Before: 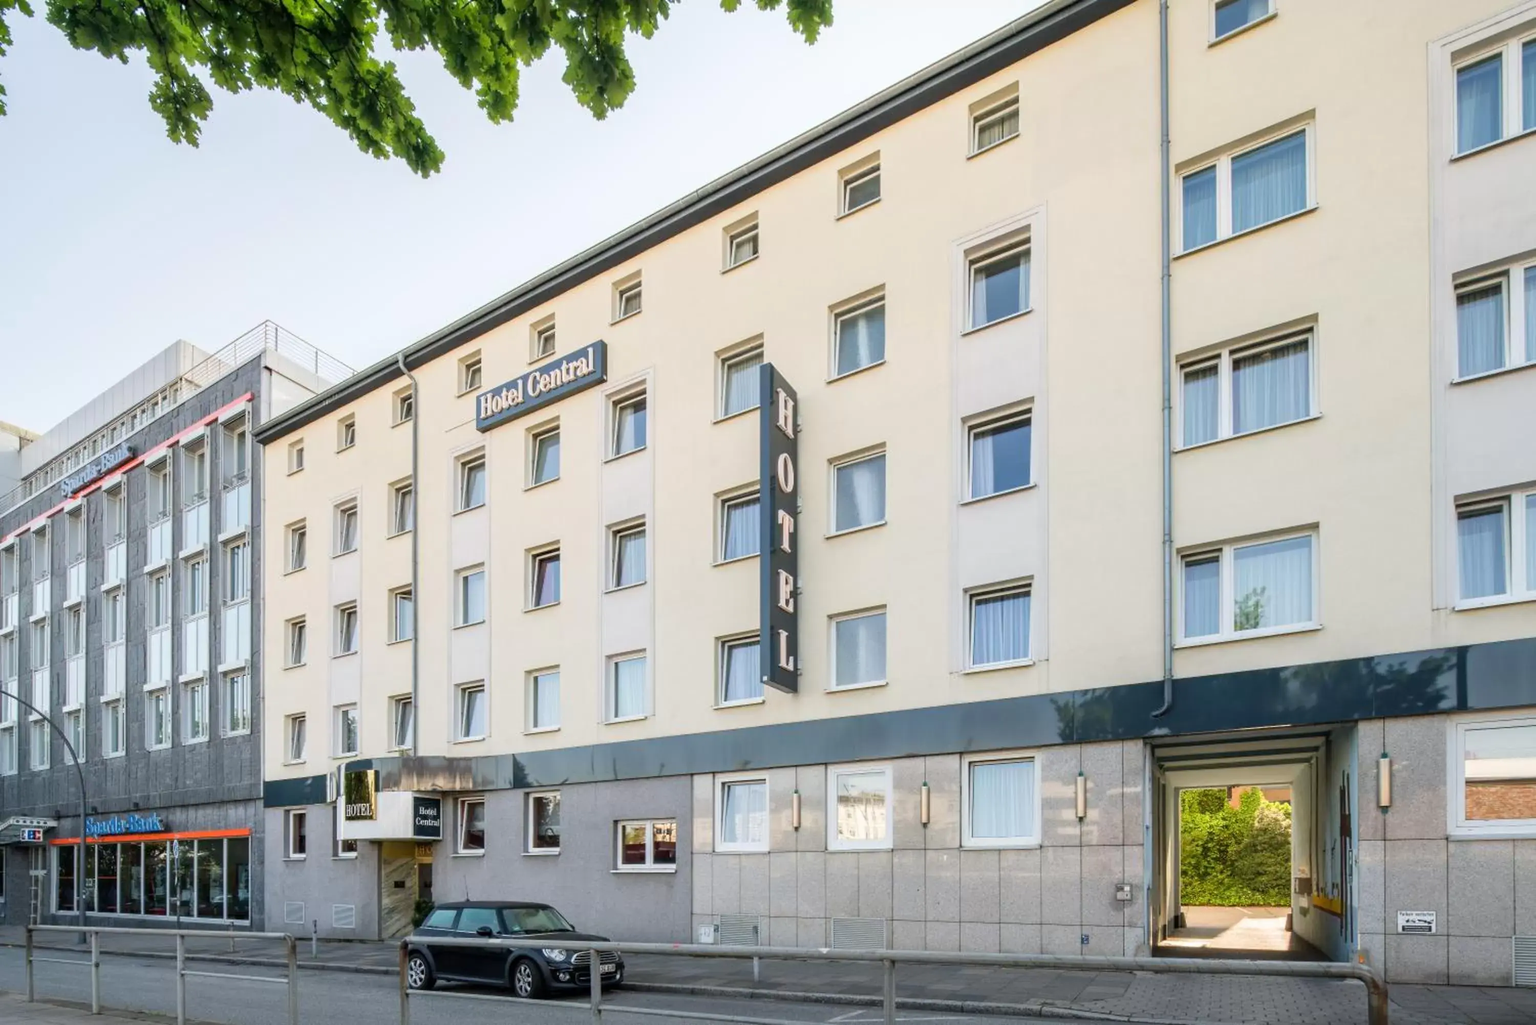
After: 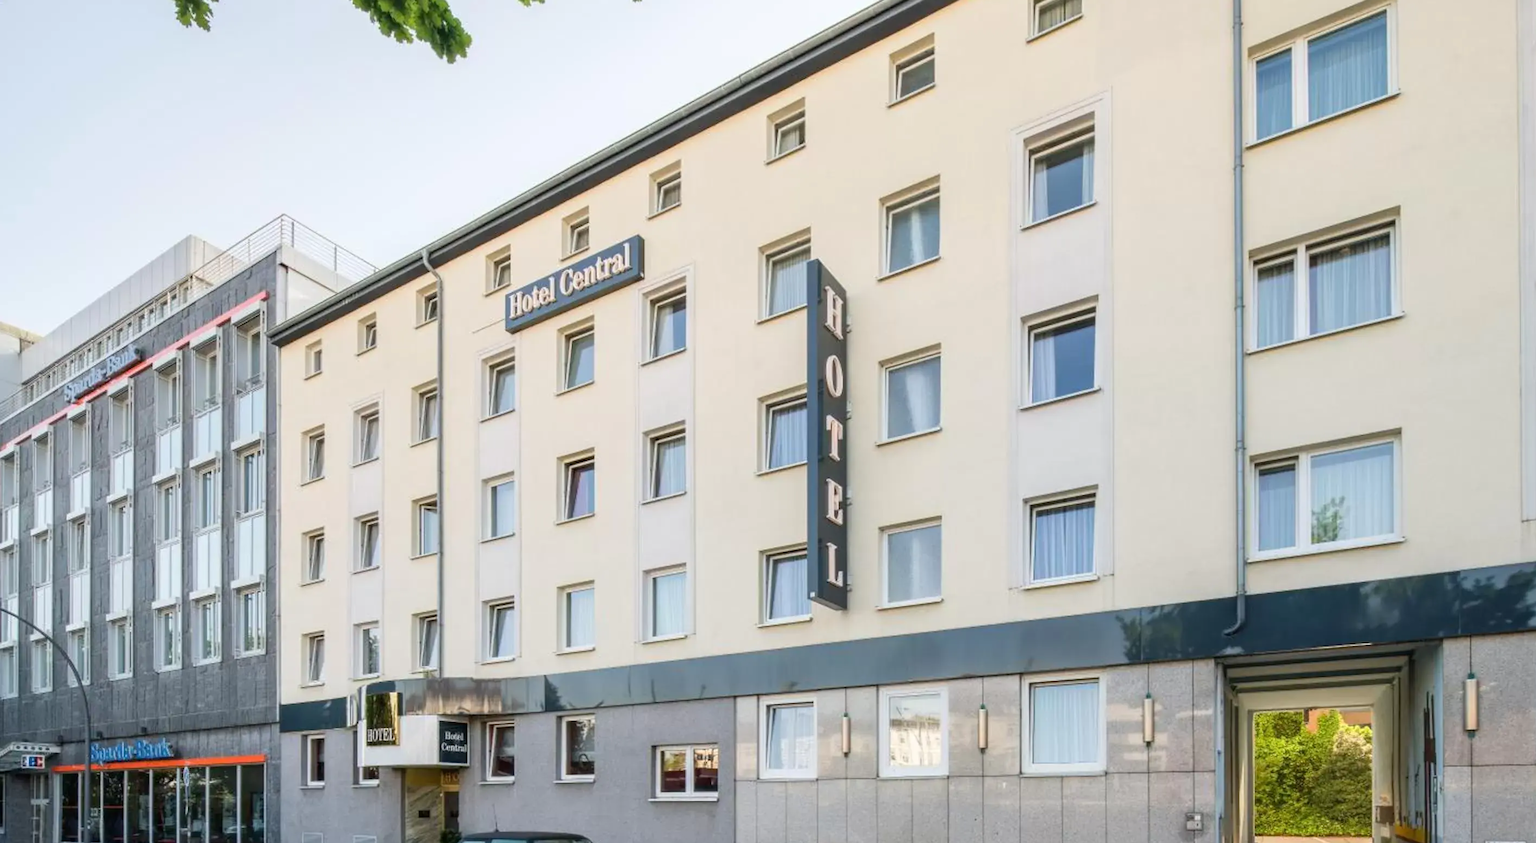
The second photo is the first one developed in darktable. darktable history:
crop and rotate: angle 0.051°, top 11.599%, right 5.807%, bottom 10.859%
